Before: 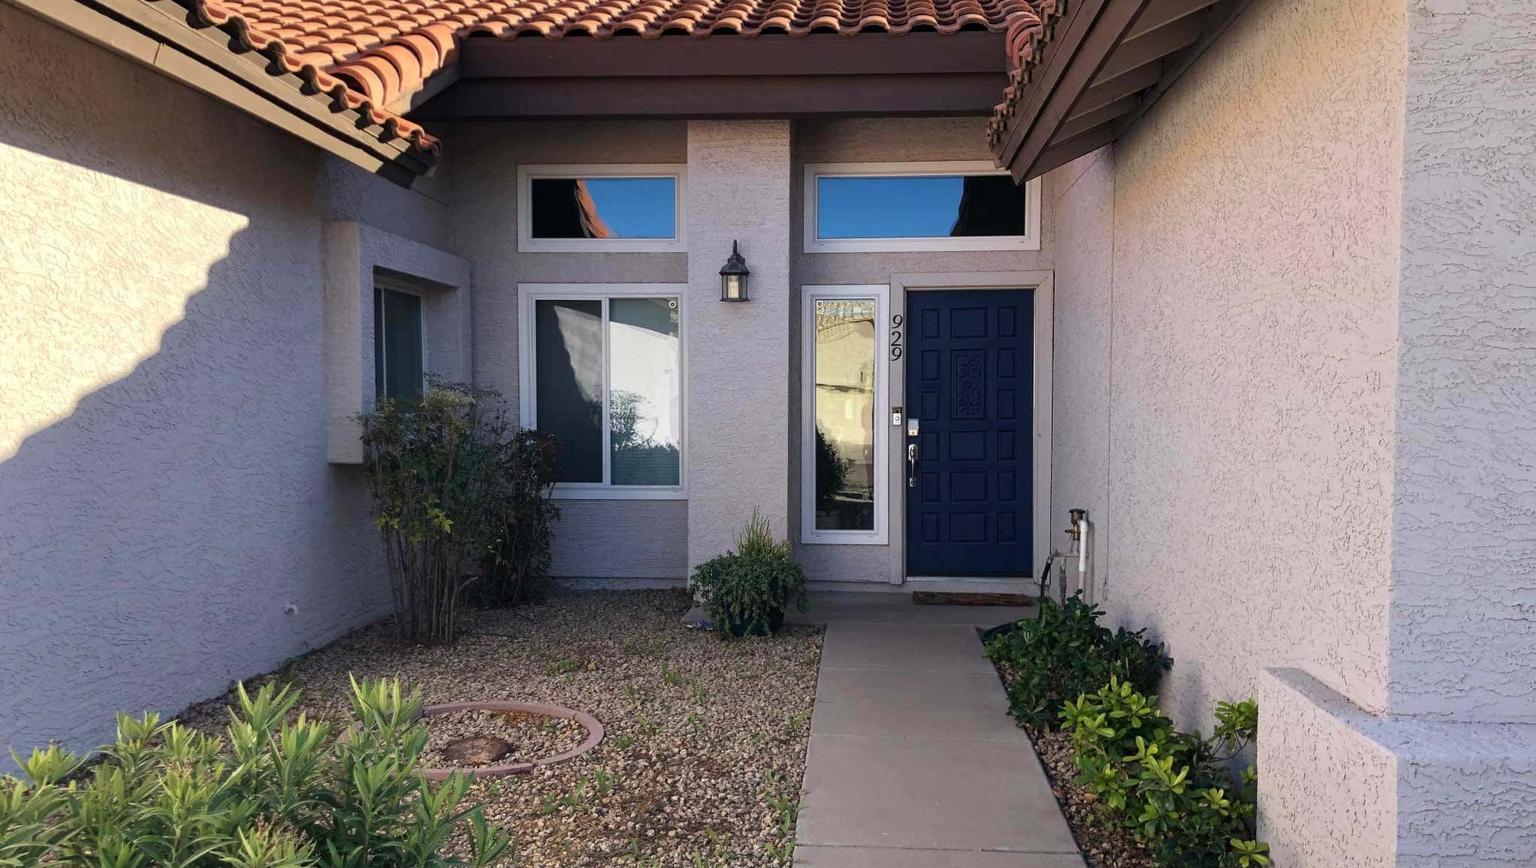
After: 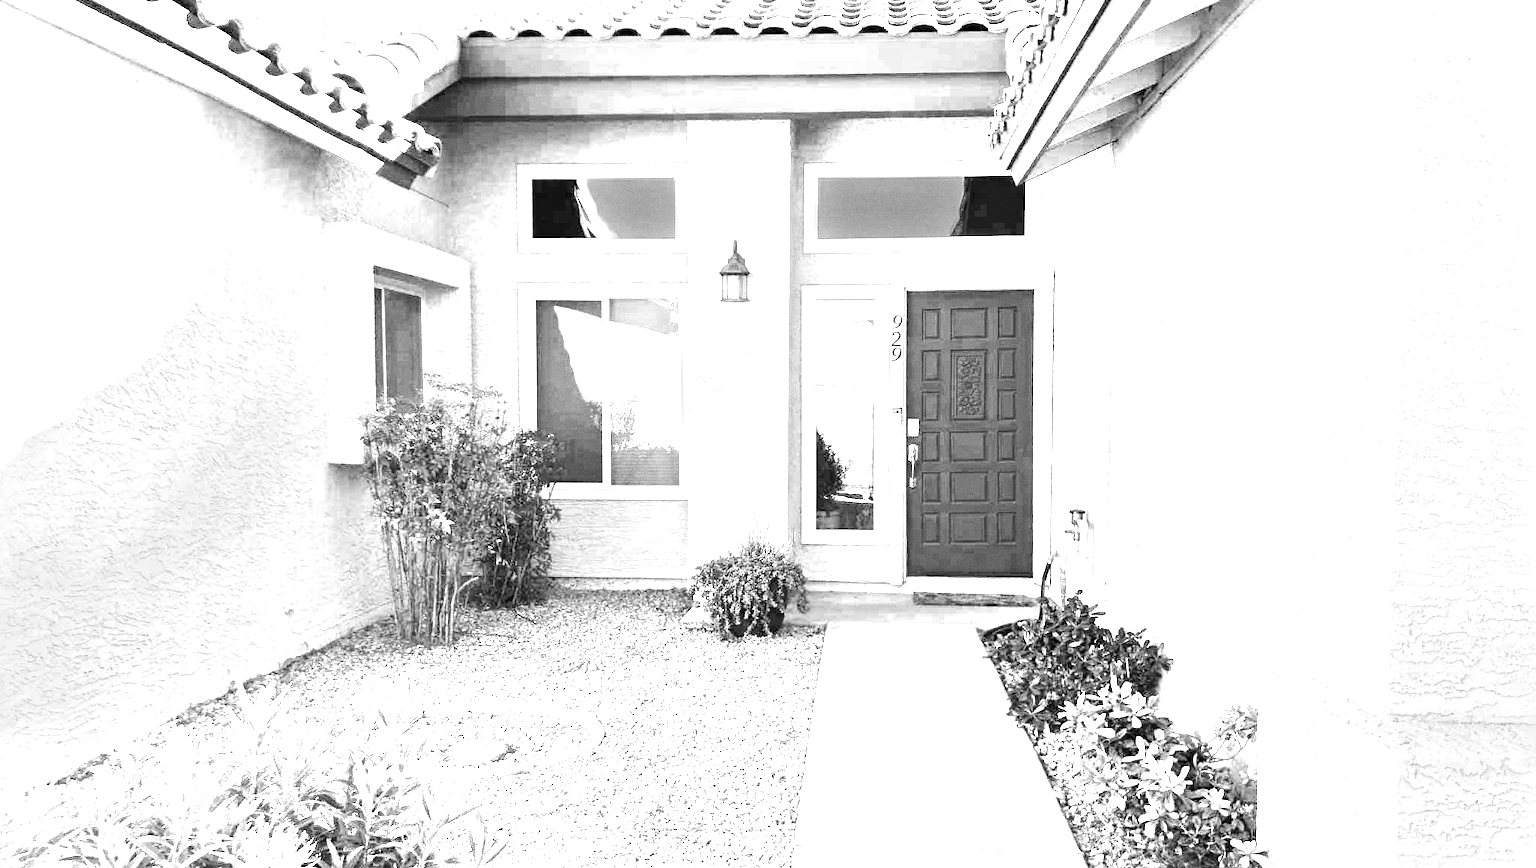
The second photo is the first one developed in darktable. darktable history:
grain: coarseness 0.47 ISO
white balance: red 8, blue 8
contrast brightness saturation: contrast 0.11, saturation -0.17
monochrome: on, module defaults
color correction: highlights a* -11.71, highlights b* -15.58
